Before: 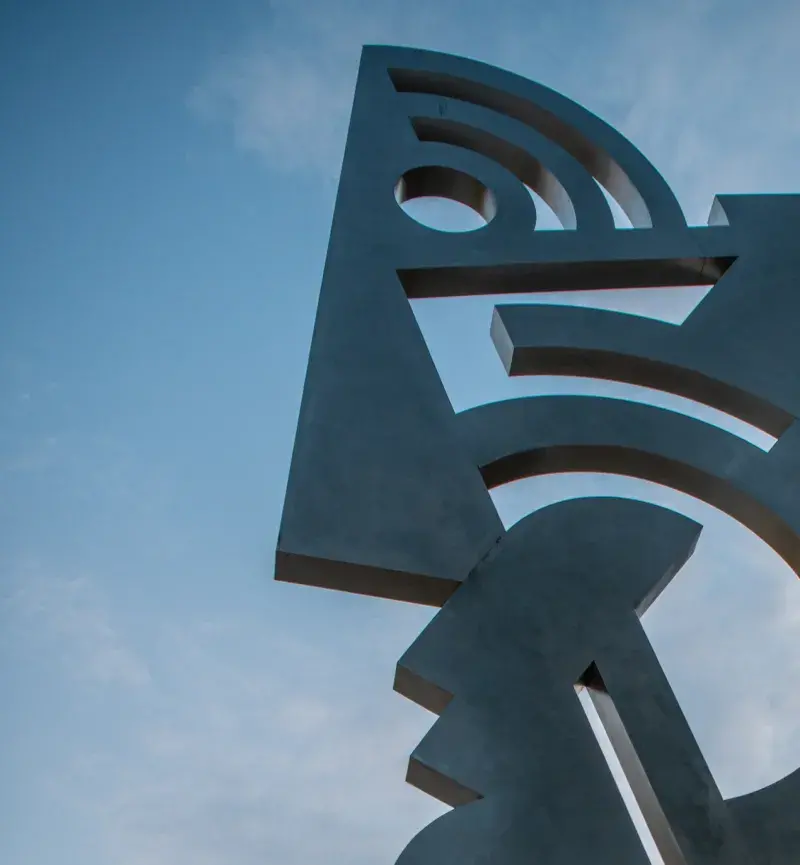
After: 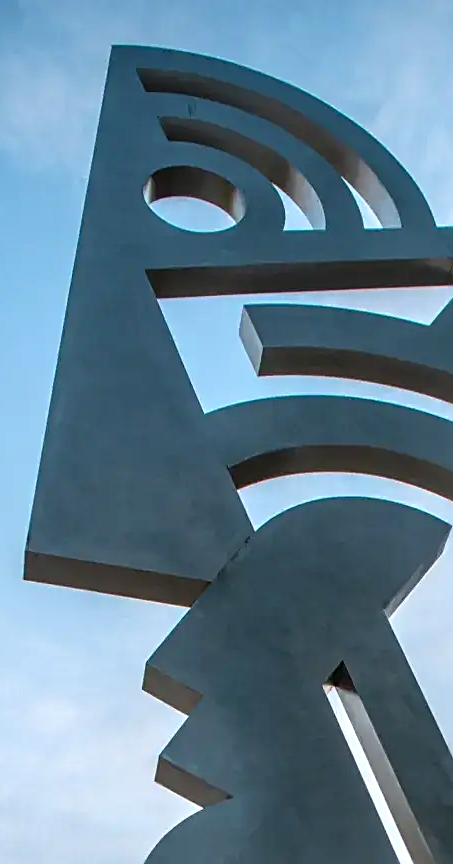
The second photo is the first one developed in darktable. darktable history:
crop: left 31.495%, top 0.022%, right 11.795%
sharpen: on, module defaults
exposure: black level correction 0, exposure 0.704 EV, compensate highlight preservation false
